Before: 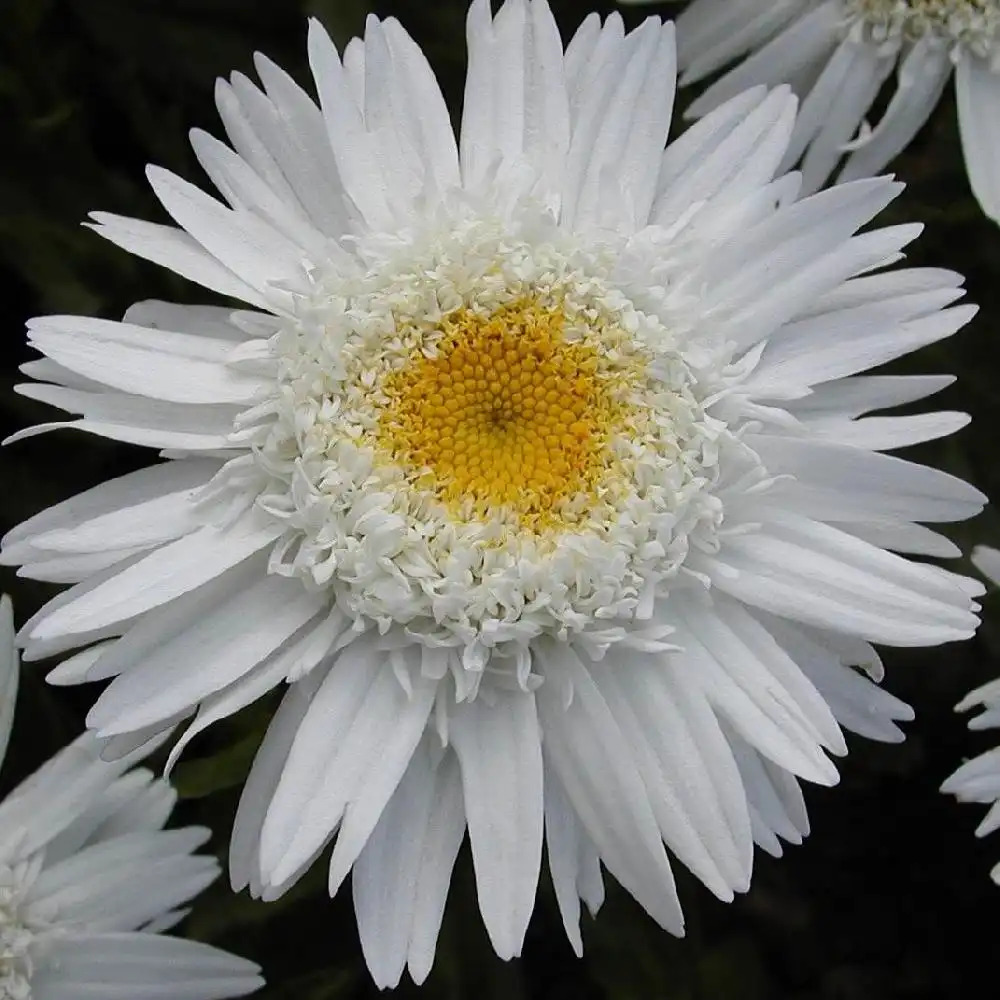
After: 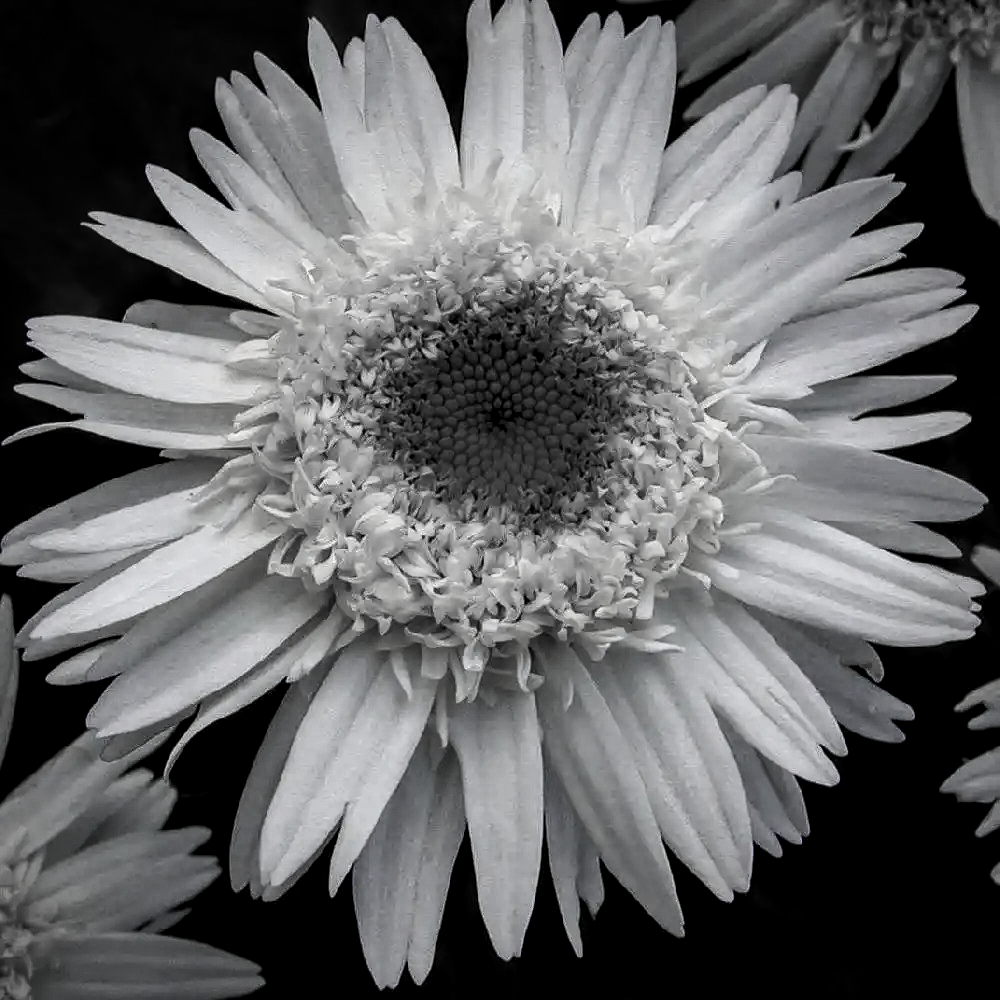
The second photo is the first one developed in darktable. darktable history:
local contrast: highlights 25%, detail 150%
color balance rgb: perceptual saturation grading › highlights -31.88%, perceptual saturation grading › mid-tones 5.8%, perceptual saturation grading › shadows 18.12%, perceptual brilliance grading › highlights 3.62%, perceptual brilliance grading › mid-tones -18.12%, perceptual brilliance grading › shadows -41.3%
color equalizer: saturation › red 0.231, saturation › orange 0.289, saturation › yellow 0.301, saturation › green 0.555, saturation › cyan 0.879, saturation › blue 0.867, saturation › lavender 0.763, saturation › magenta 0.254, brightness › red 0.578, brightness › orange 0.52, brightness › yellow 0.636, brightness › cyan 1.02, brightness › blue 1.02, brightness › magenta 0.694
color equalizer "1": saturation › red 0.231, saturation › orange 0.289, saturation › yellow 0.301, saturation › green 0.555, saturation › cyan 0.879, saturation › blue 0.867, saturation › lavender 0.763, saturation › magenta 0.254
vignetting: on, module defaults
